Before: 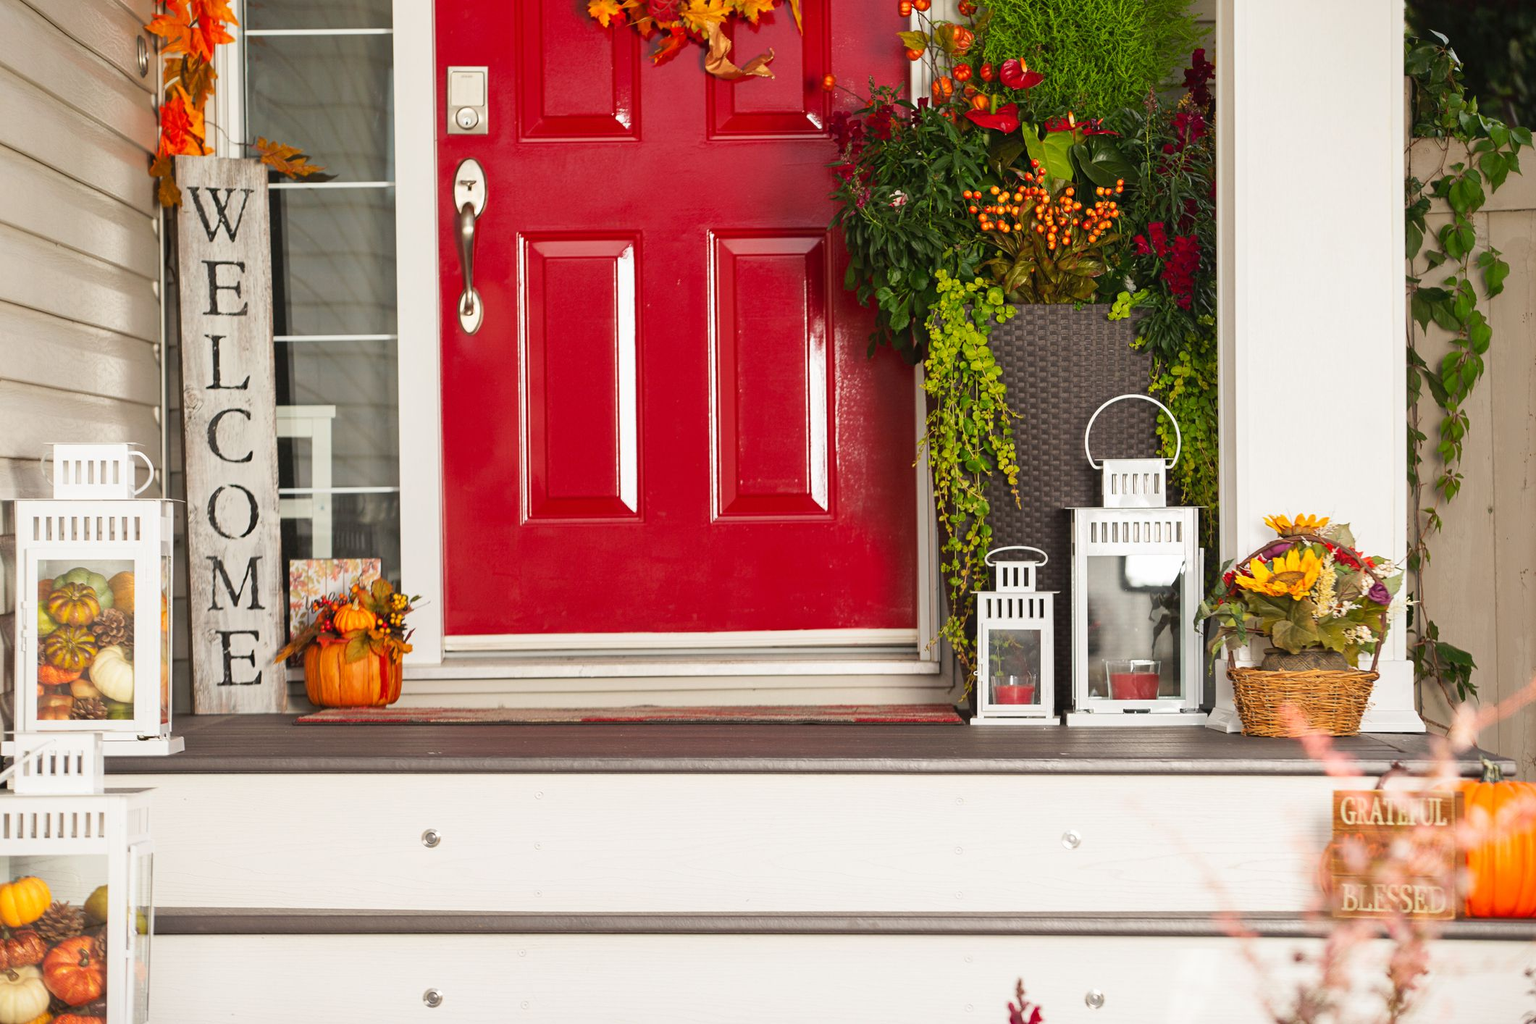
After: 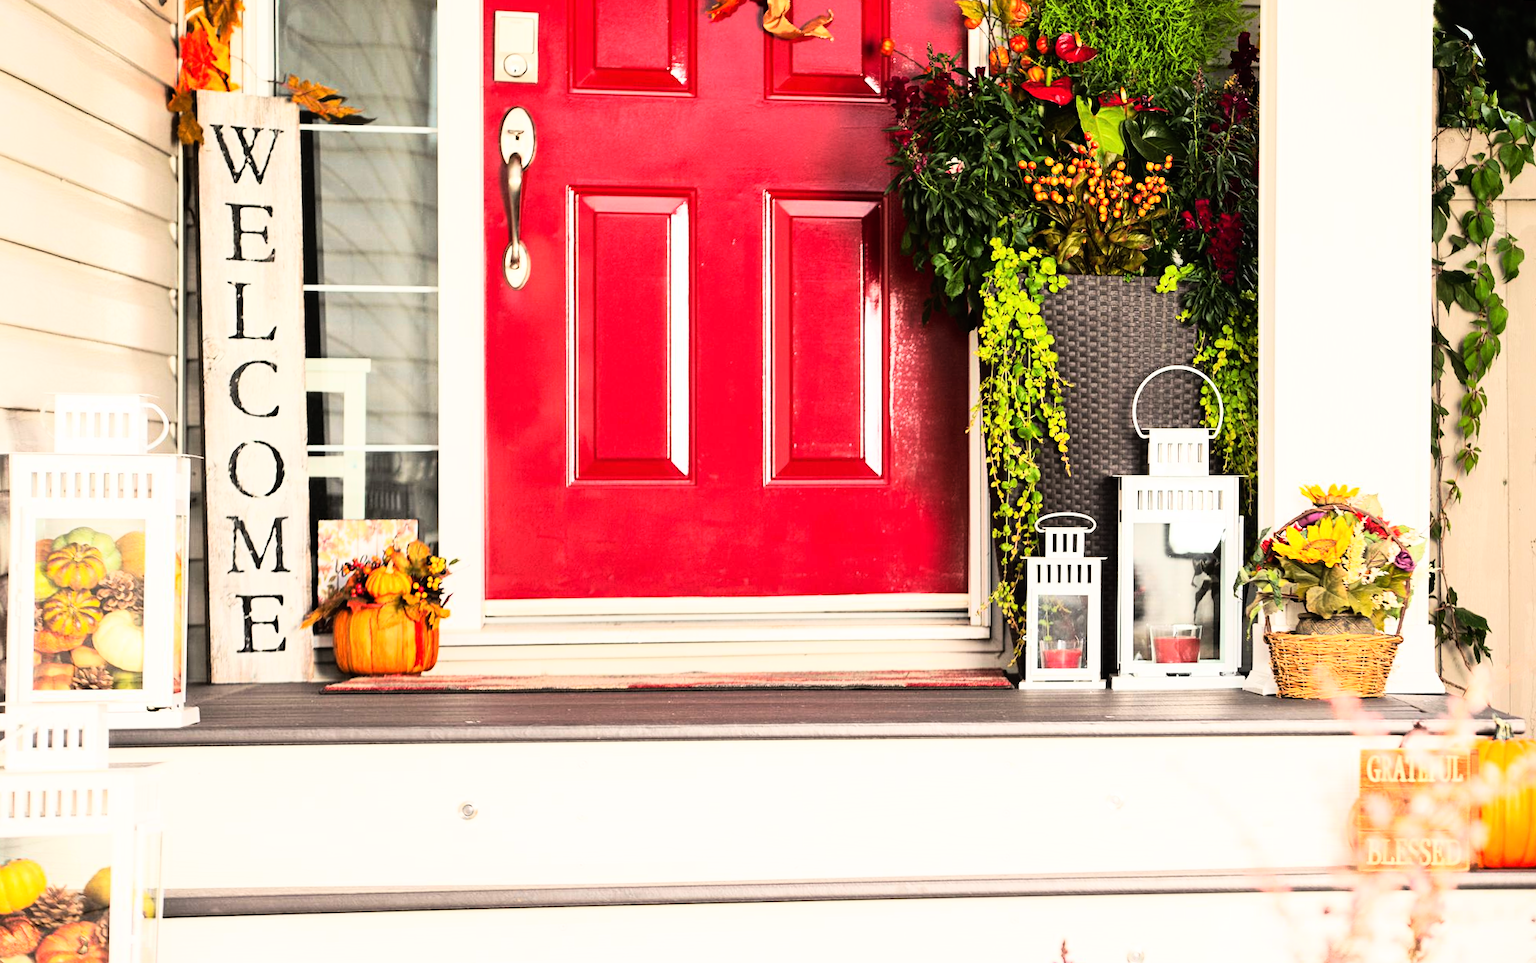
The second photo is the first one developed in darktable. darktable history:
rgb curve: curves: ch0 [(0, 0) (0.21, 0.15) (0.24, 0.21) (0.5, 0.75) (0.75, 0.96) (0.89, 0.99) (1, 1)]; ch1 [(0, 0.02) (0.21, 0.13) (0.25, 0.2) (0.5, 0.67) (0.75, 0.9) (0.89, 0.97) (1, 1)]; ch2 [(0, 0.02) (0.21, 0.13) (0.25, 0.2) (0.5, 0.67) (0.75, 0.9) (0.89, 0.97) (1, 1)], compensate middle gray true
rotate and perspective: rotation 0.679°, lens shift (horizontal) 0.136, crop left 0.009, crop right 0.991, crop top 0.078, crop bottom 0.95
base curve: preserve colors none
